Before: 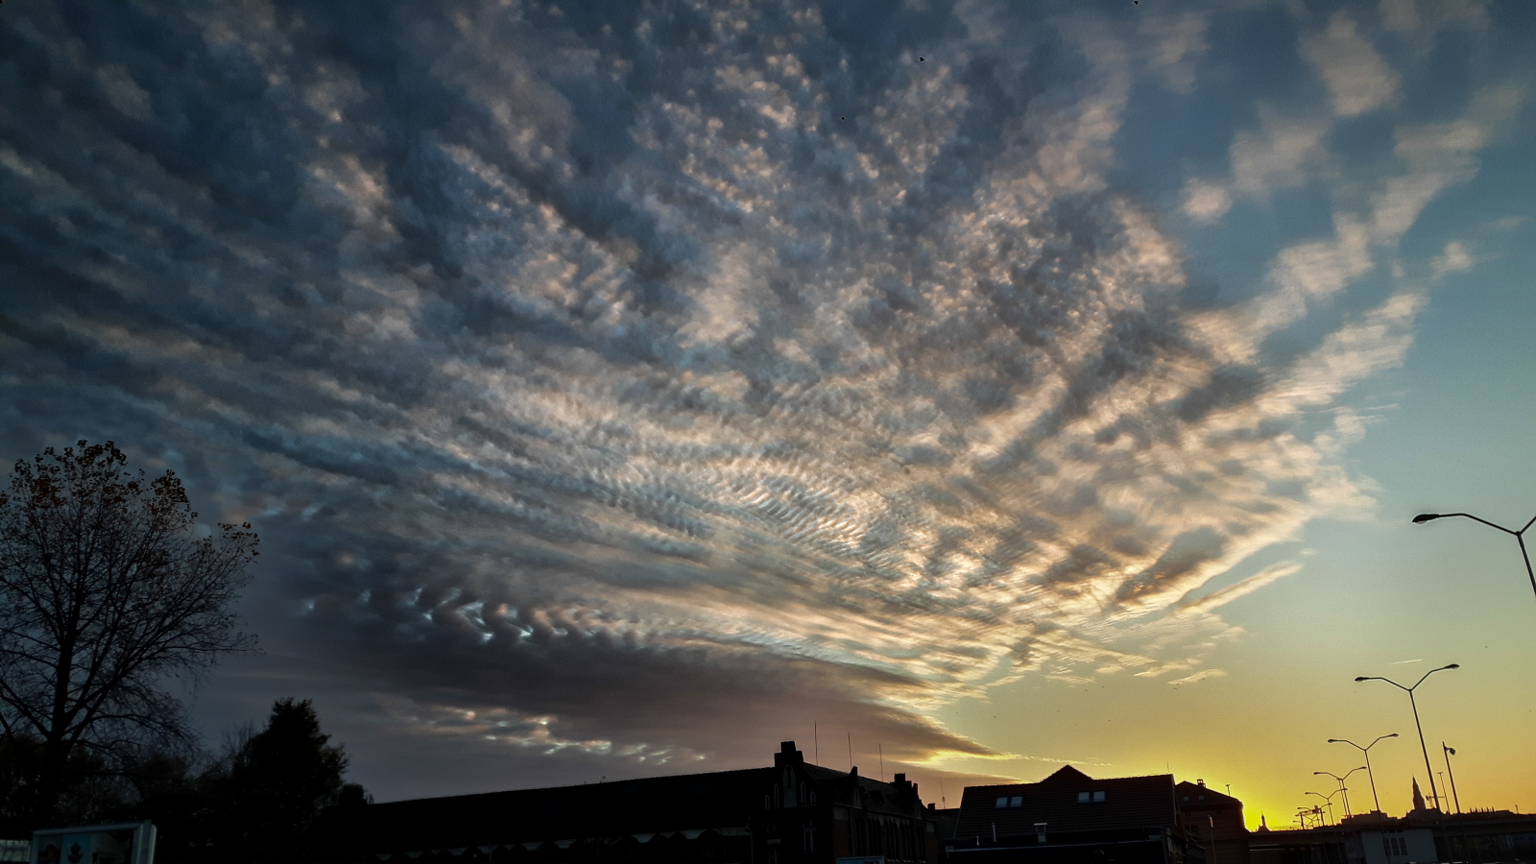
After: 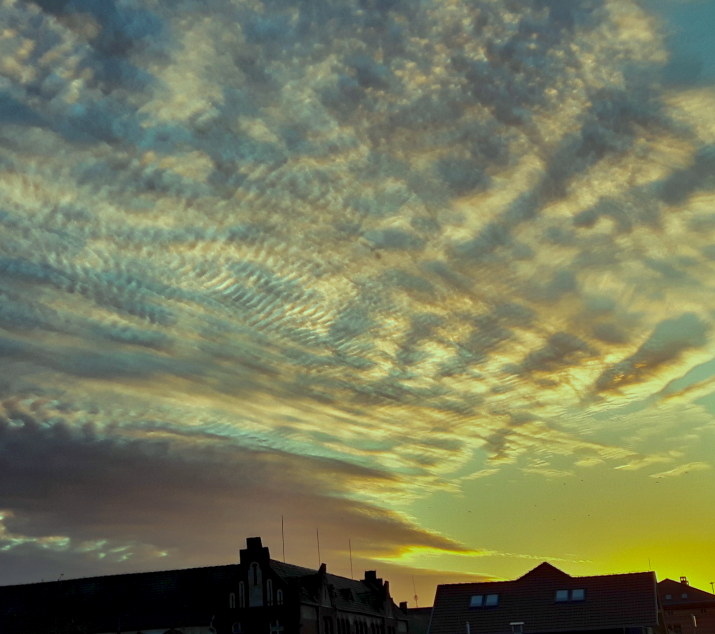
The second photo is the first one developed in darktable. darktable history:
color balance rgb: highlights gain › luminance 15.573%, highlights gain › chroma 6.92%, highlights gain › hue 125.65°, perceptual saturation grading › global saturation 29.72%, hue shift -1.33°, contrast -21.178%
crop: left 35.464%, top 26.152%, right 19.83%, bottom 3.382%
